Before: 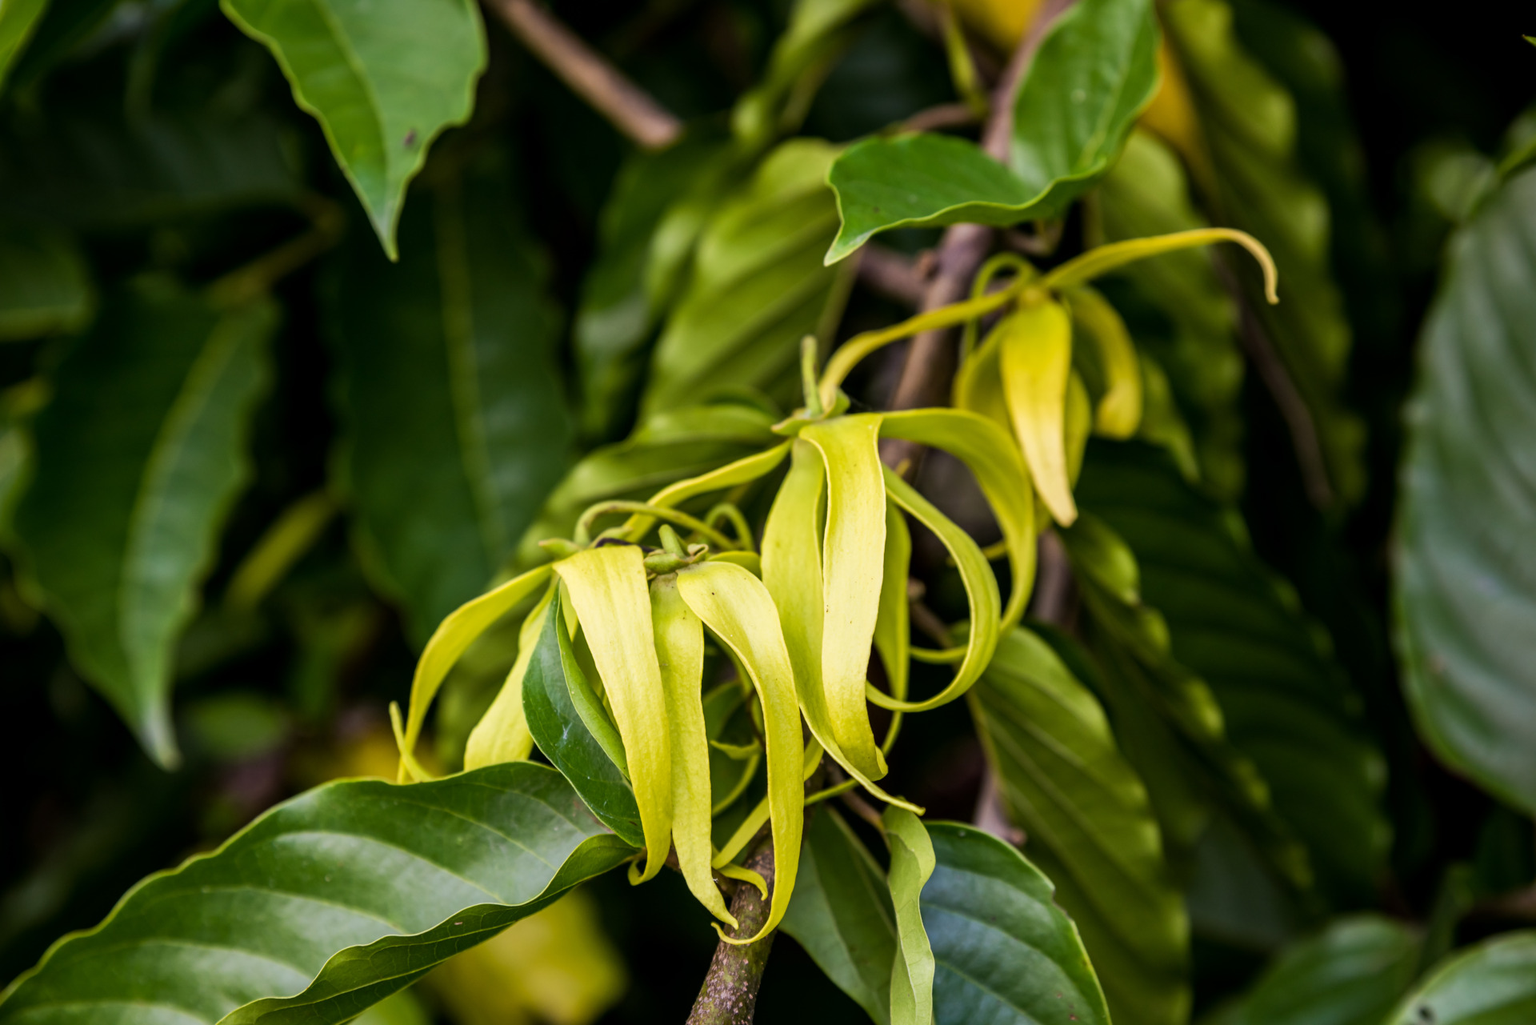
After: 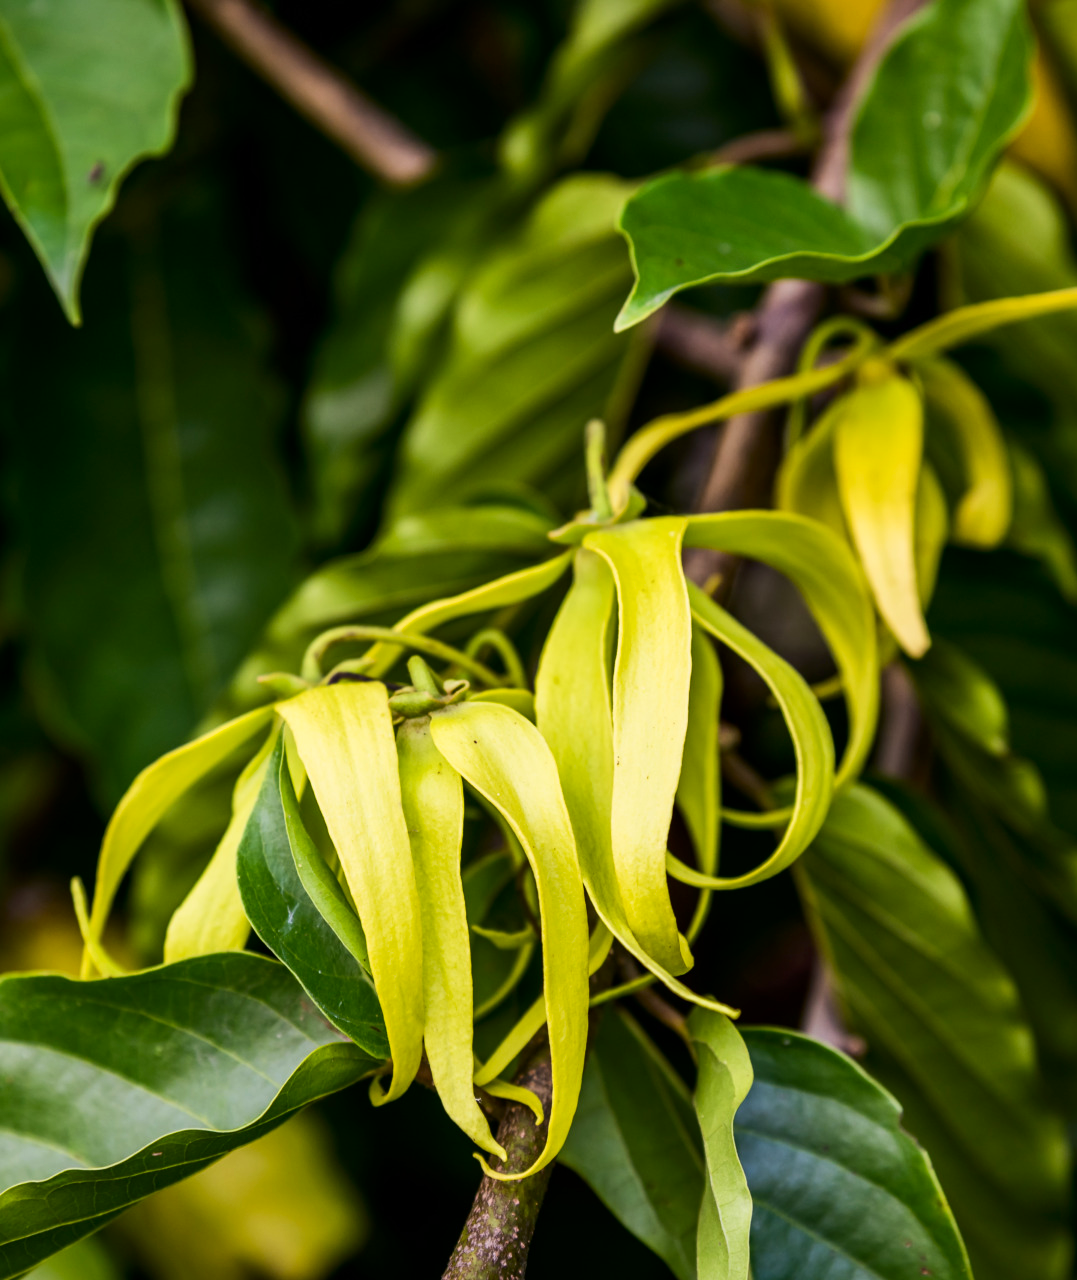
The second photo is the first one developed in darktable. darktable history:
crop: left 21.674%, right 22.086%
contrast brightness saturation: contrast 0.15, brightness -0.01, saturation 0.1
